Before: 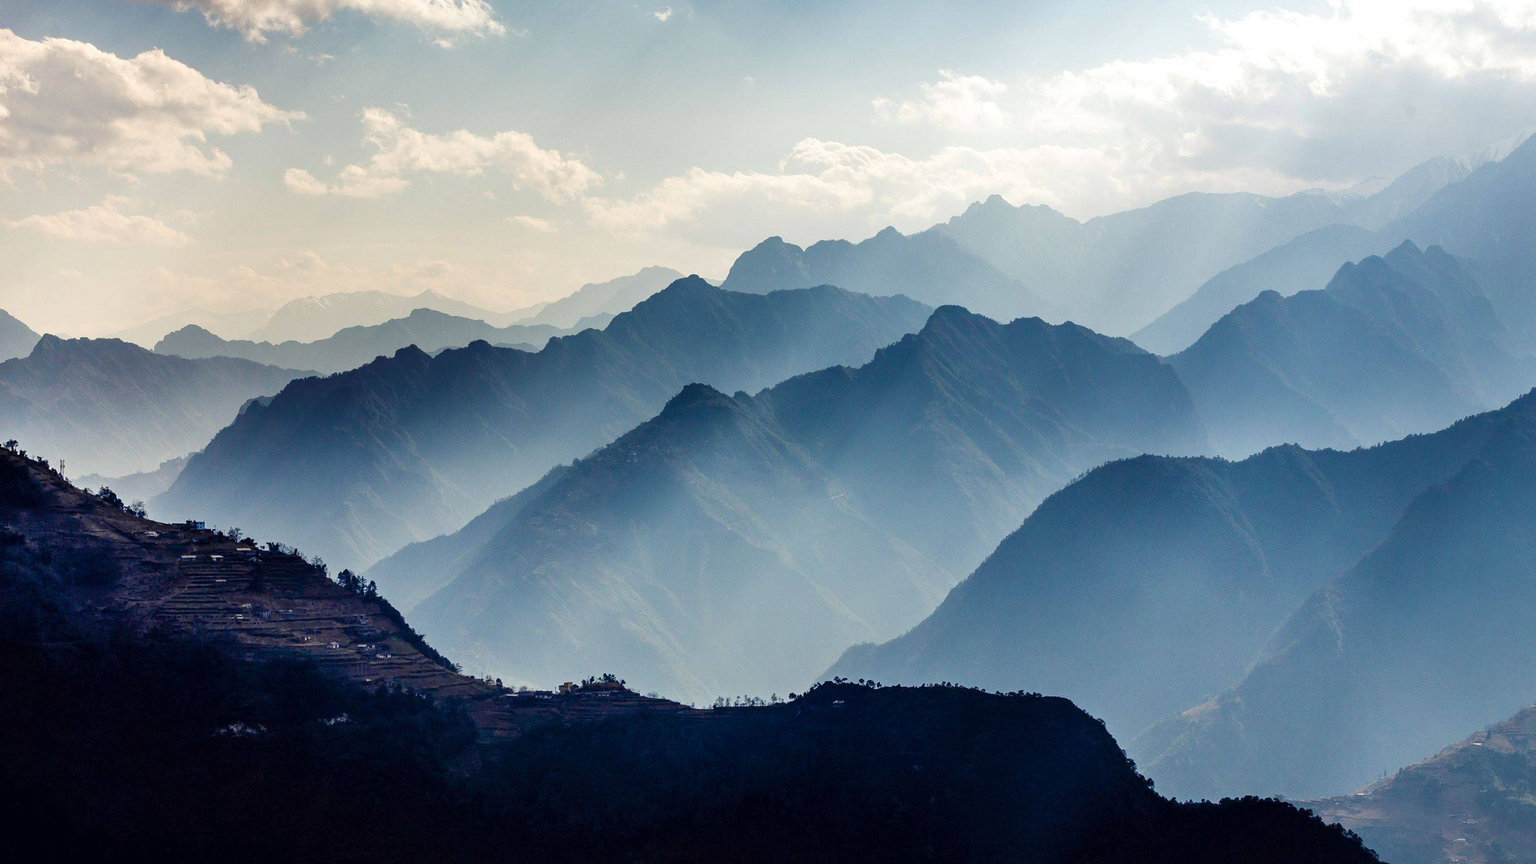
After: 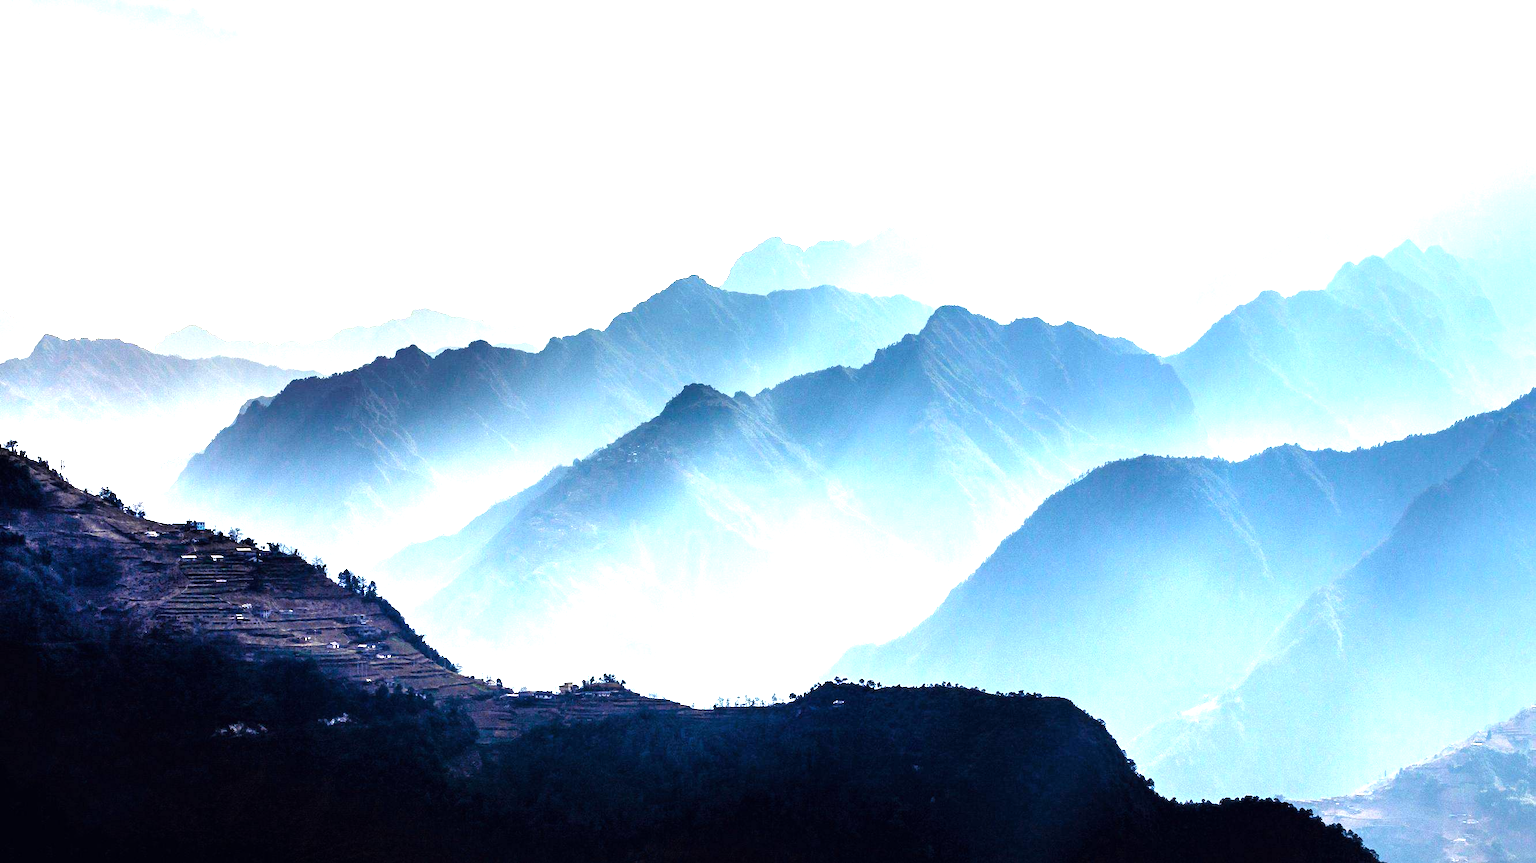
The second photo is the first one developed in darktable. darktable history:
color zones: curves: ch1 [(0, 0.513) (0.143, 0.524) (0.286, 0.511) (0.429, 0.506) (0.571, 0.503) (0.714, 0.503) (0.857, 0.508) (1, 0.513)]
exposure: black level correction 0, exposure 0.948 EV, compensate highlight preservation false
tone equalizer: -8 EV -1.07 EV, -7 EV -1.03 EV, -6 EV -0.906 EV, -5 EV -0.576 EV, -3 EV 0.607 EV, -2 EV 0.85 EV, -1 EV 1 EV, +0 EV 1.08 EV
